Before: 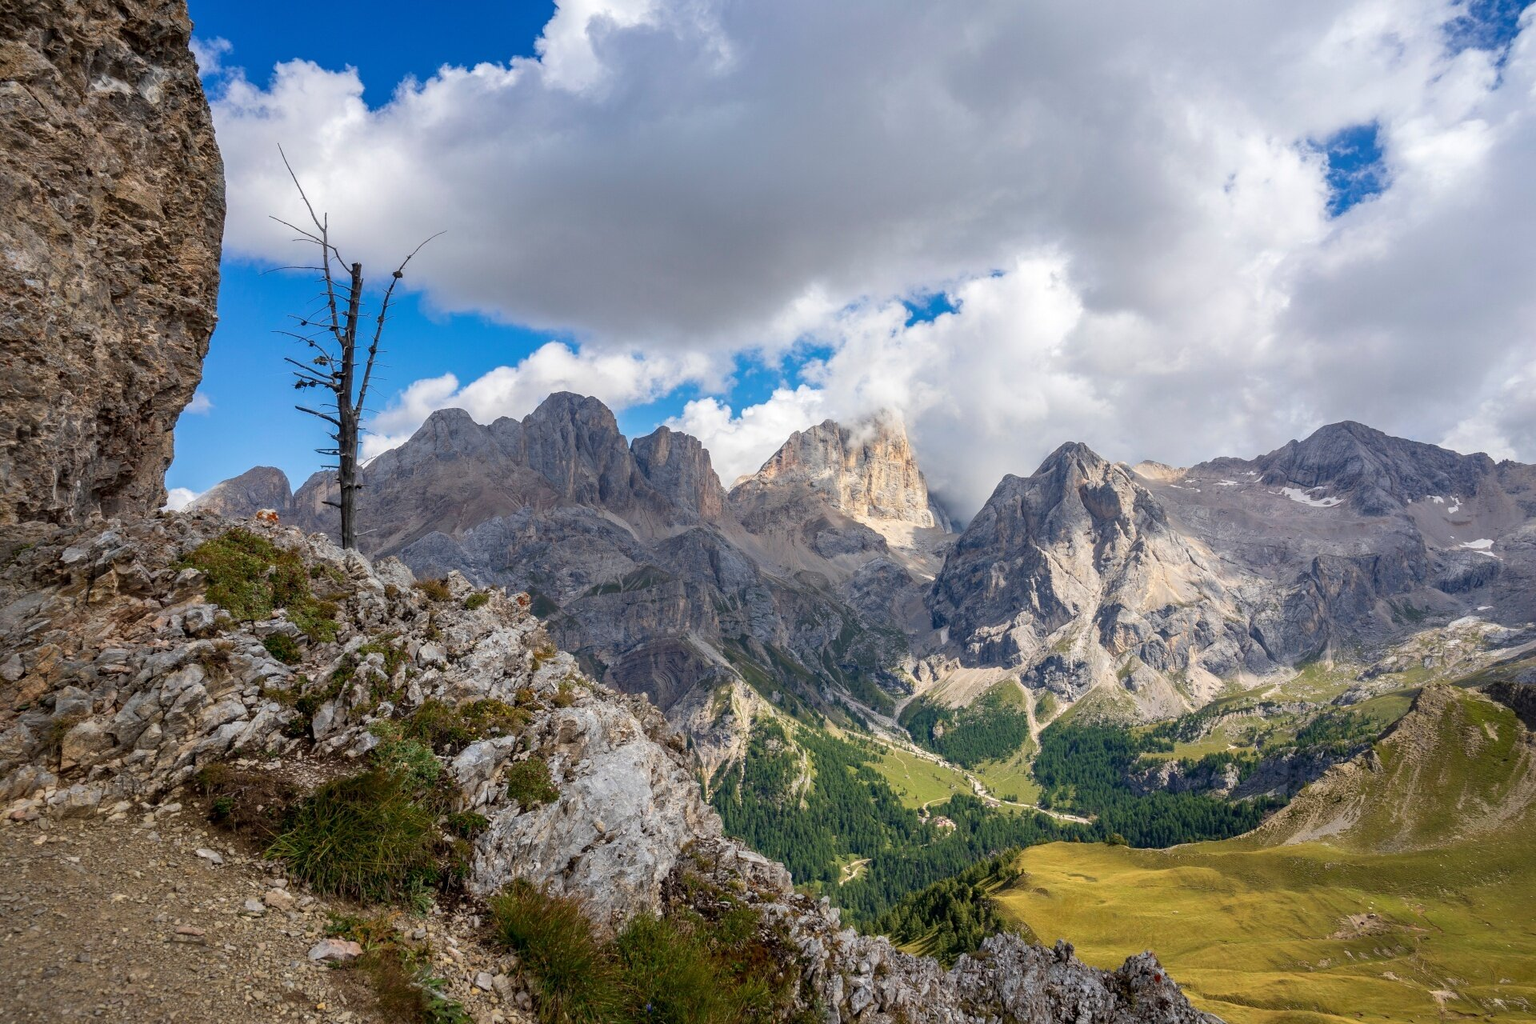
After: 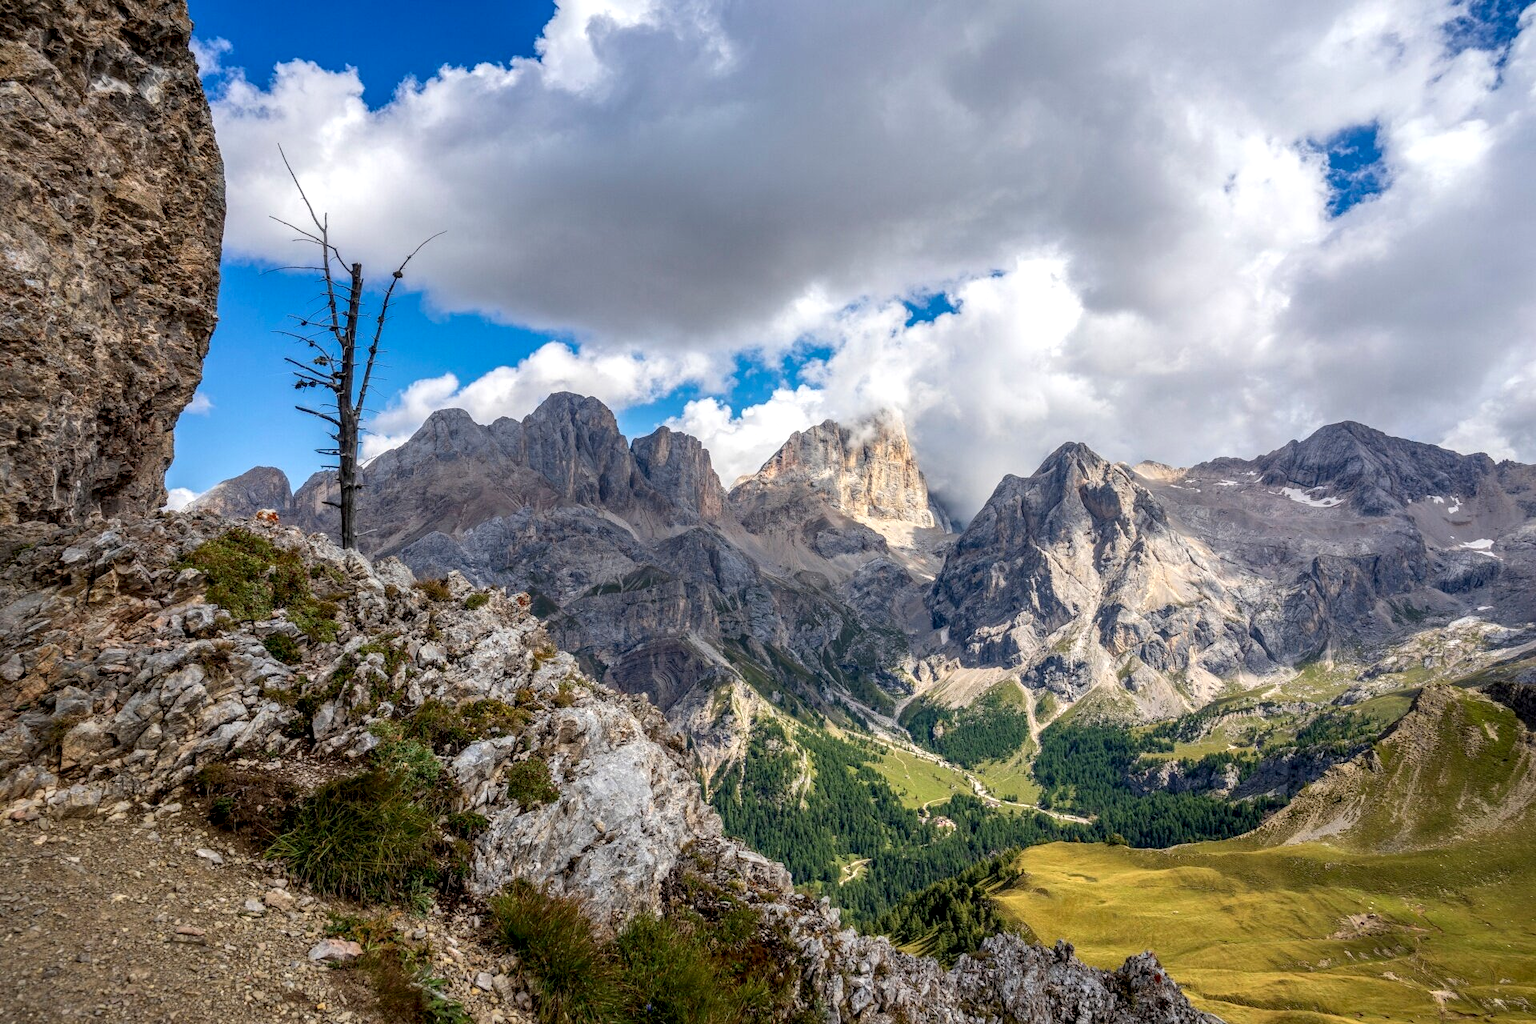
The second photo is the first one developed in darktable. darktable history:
contrast brightness saturation: contrast 0.04, saturation 0.07
local contrast: highlights 61%, detail 143%, midtone range 0.428
